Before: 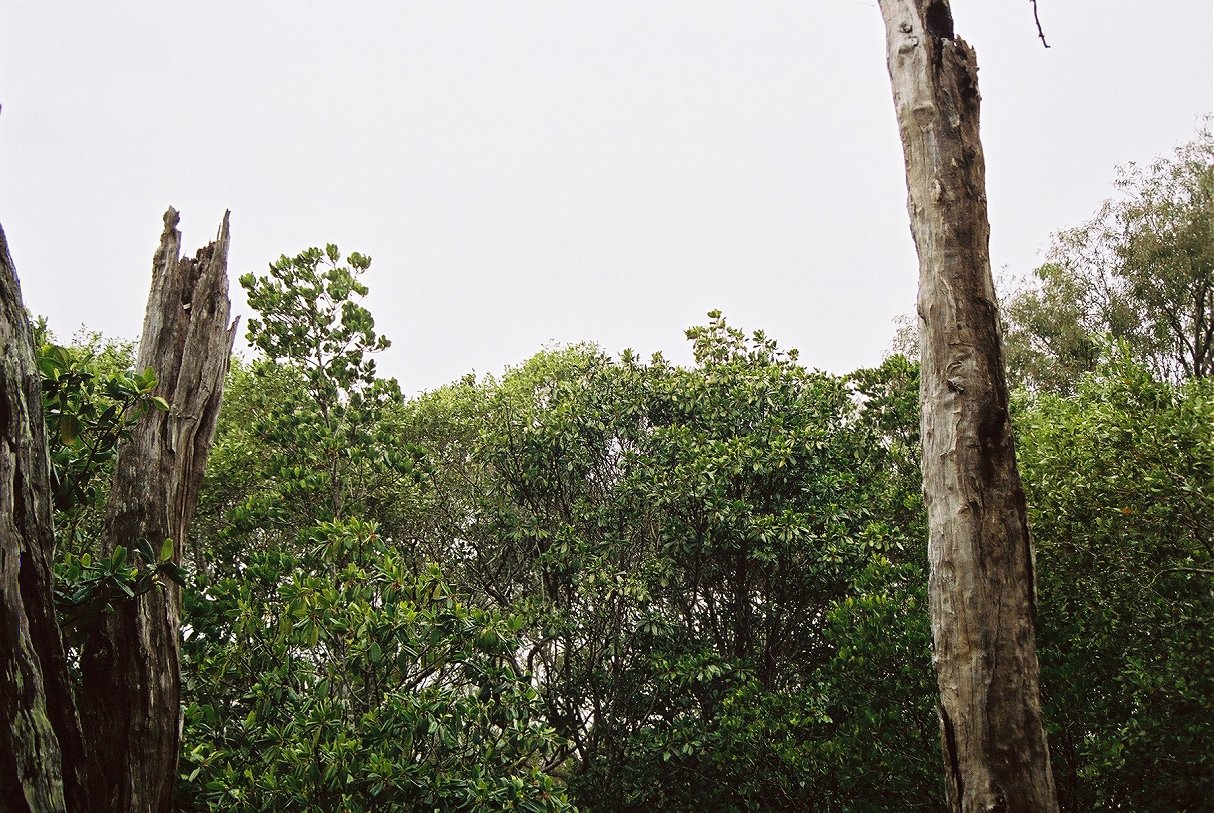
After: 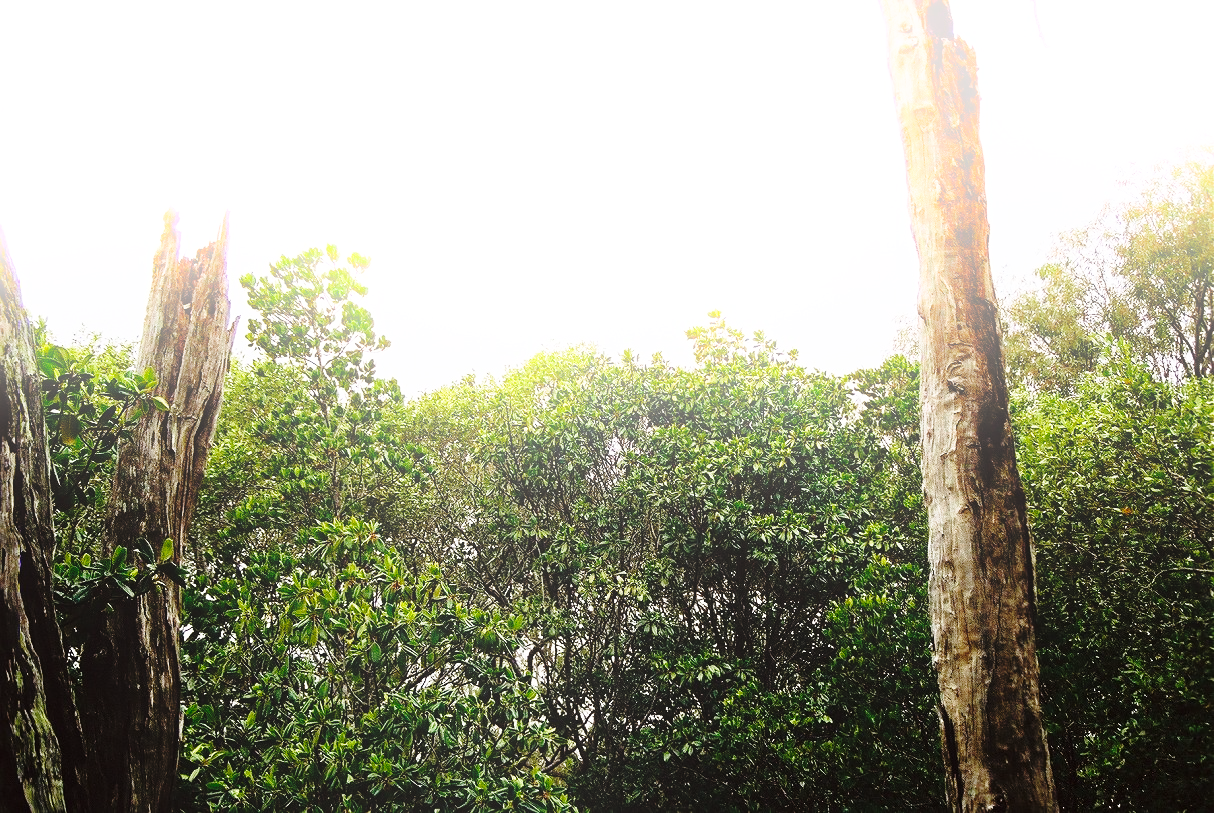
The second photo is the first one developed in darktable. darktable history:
base curve: curves: ch0 [(0, 0) (0.04, 0.03) (0.133, 0.232) (0.448, 0.748) (0.843, 0.968) (1, 1)], preserve colors none
bloom: on, module defaults
